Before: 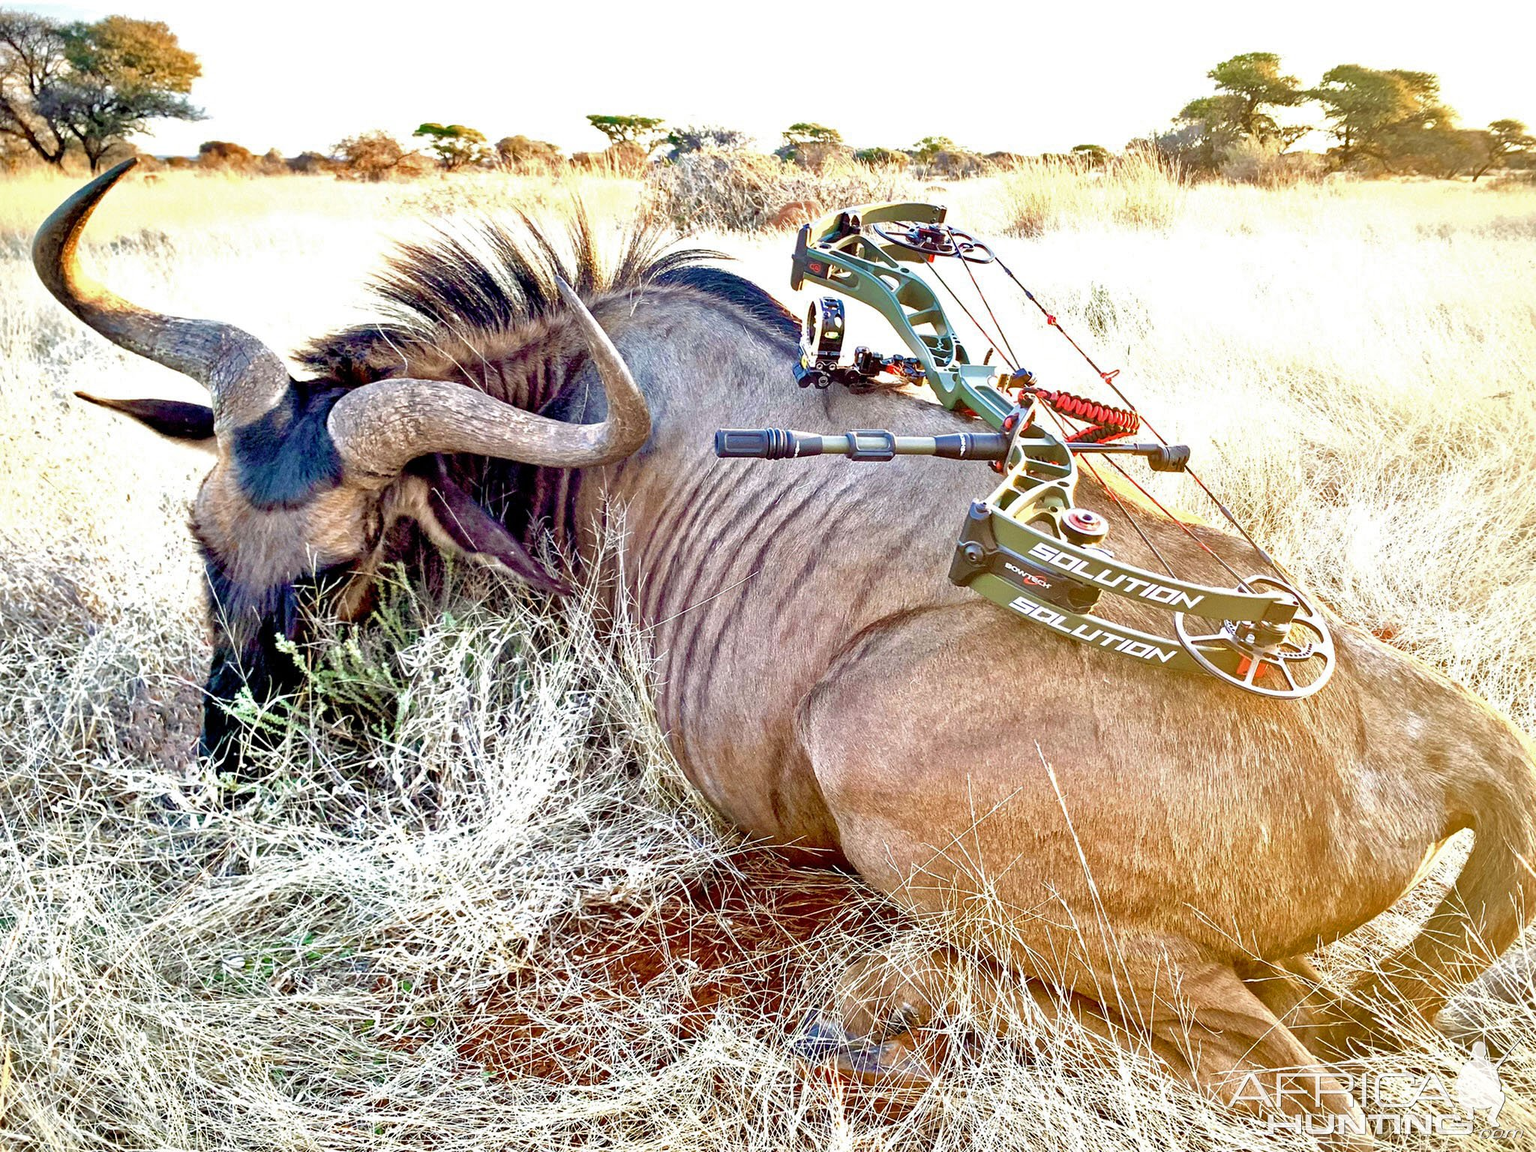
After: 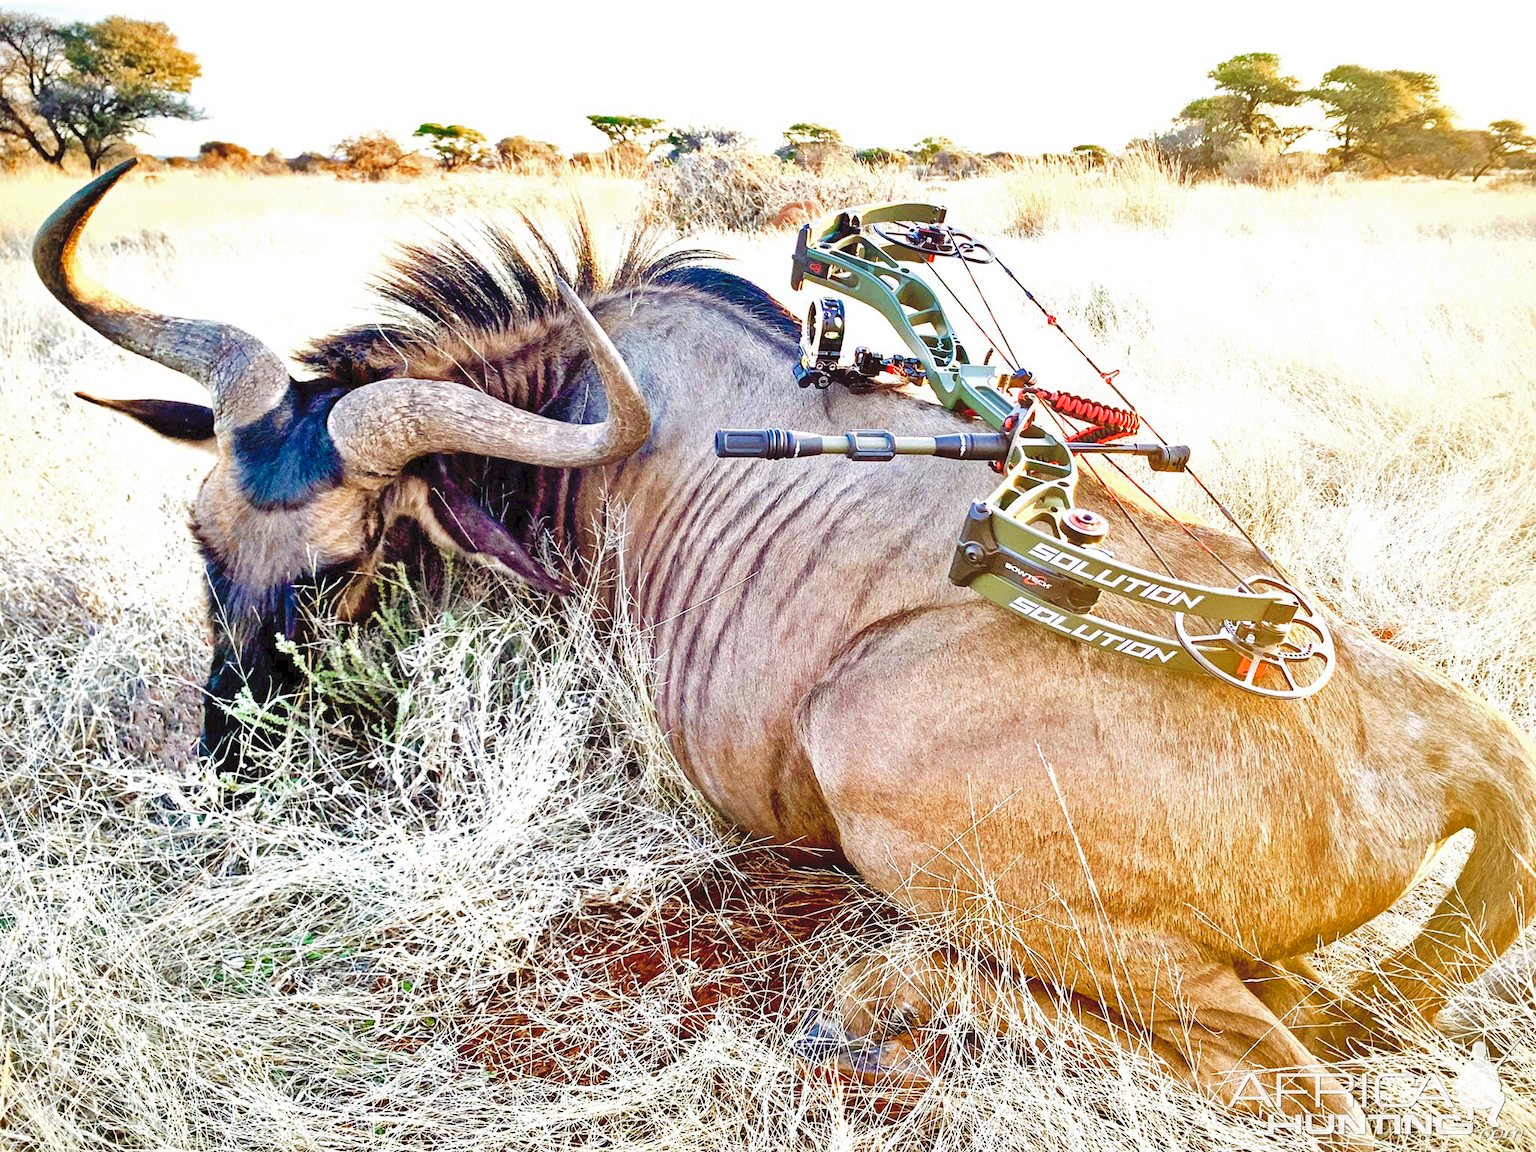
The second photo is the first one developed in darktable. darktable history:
tone curve: curves: ch0 [(0, 0) (0.003, 0.065) (0.011, 0.072) (0.025, 0.09) (0.044, 0.104) (0.069, 0.116) (0.1, 0.127) (0.136, 0.15) (0.177, 0.184) (0.224, 0.223) (0.277, 0.28) (0.335, 0.361) (0.399, 0.443) (0.468, 0.525) (0.543, 0.616) (0.623, 0.713) (0.709, 0.79) (0.801, 0.866) (0.898, 0.933) (1, 1)], preserve colors none
